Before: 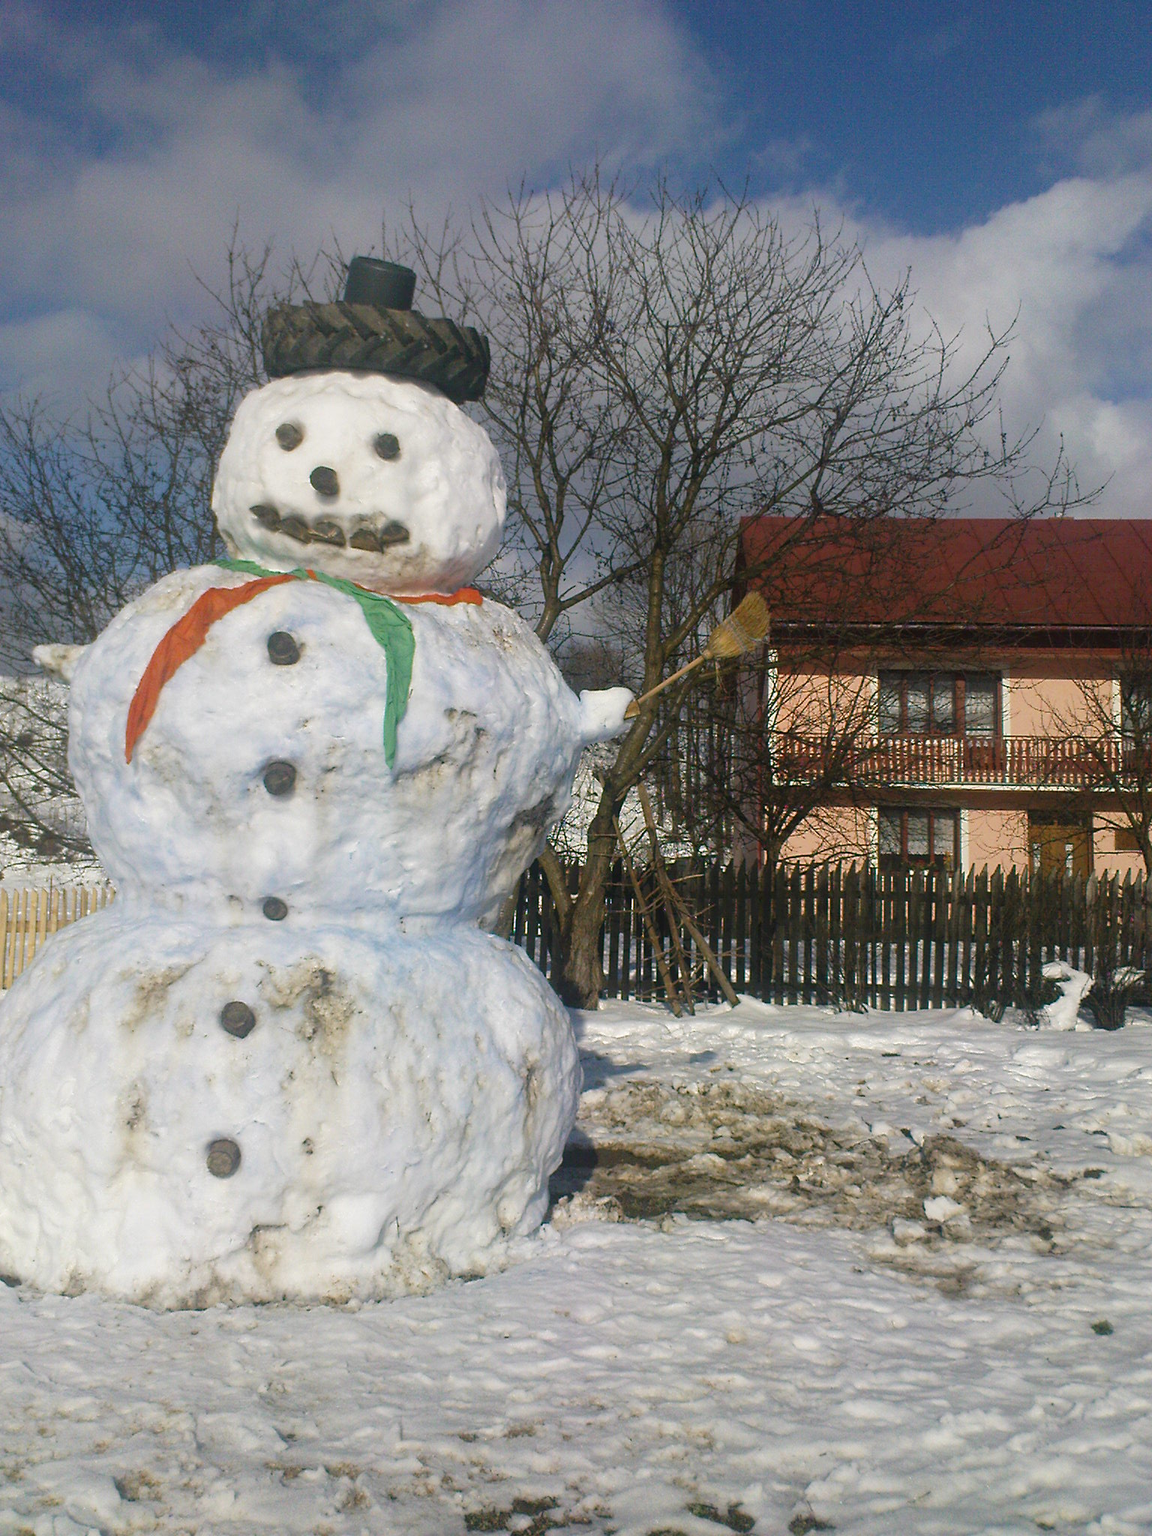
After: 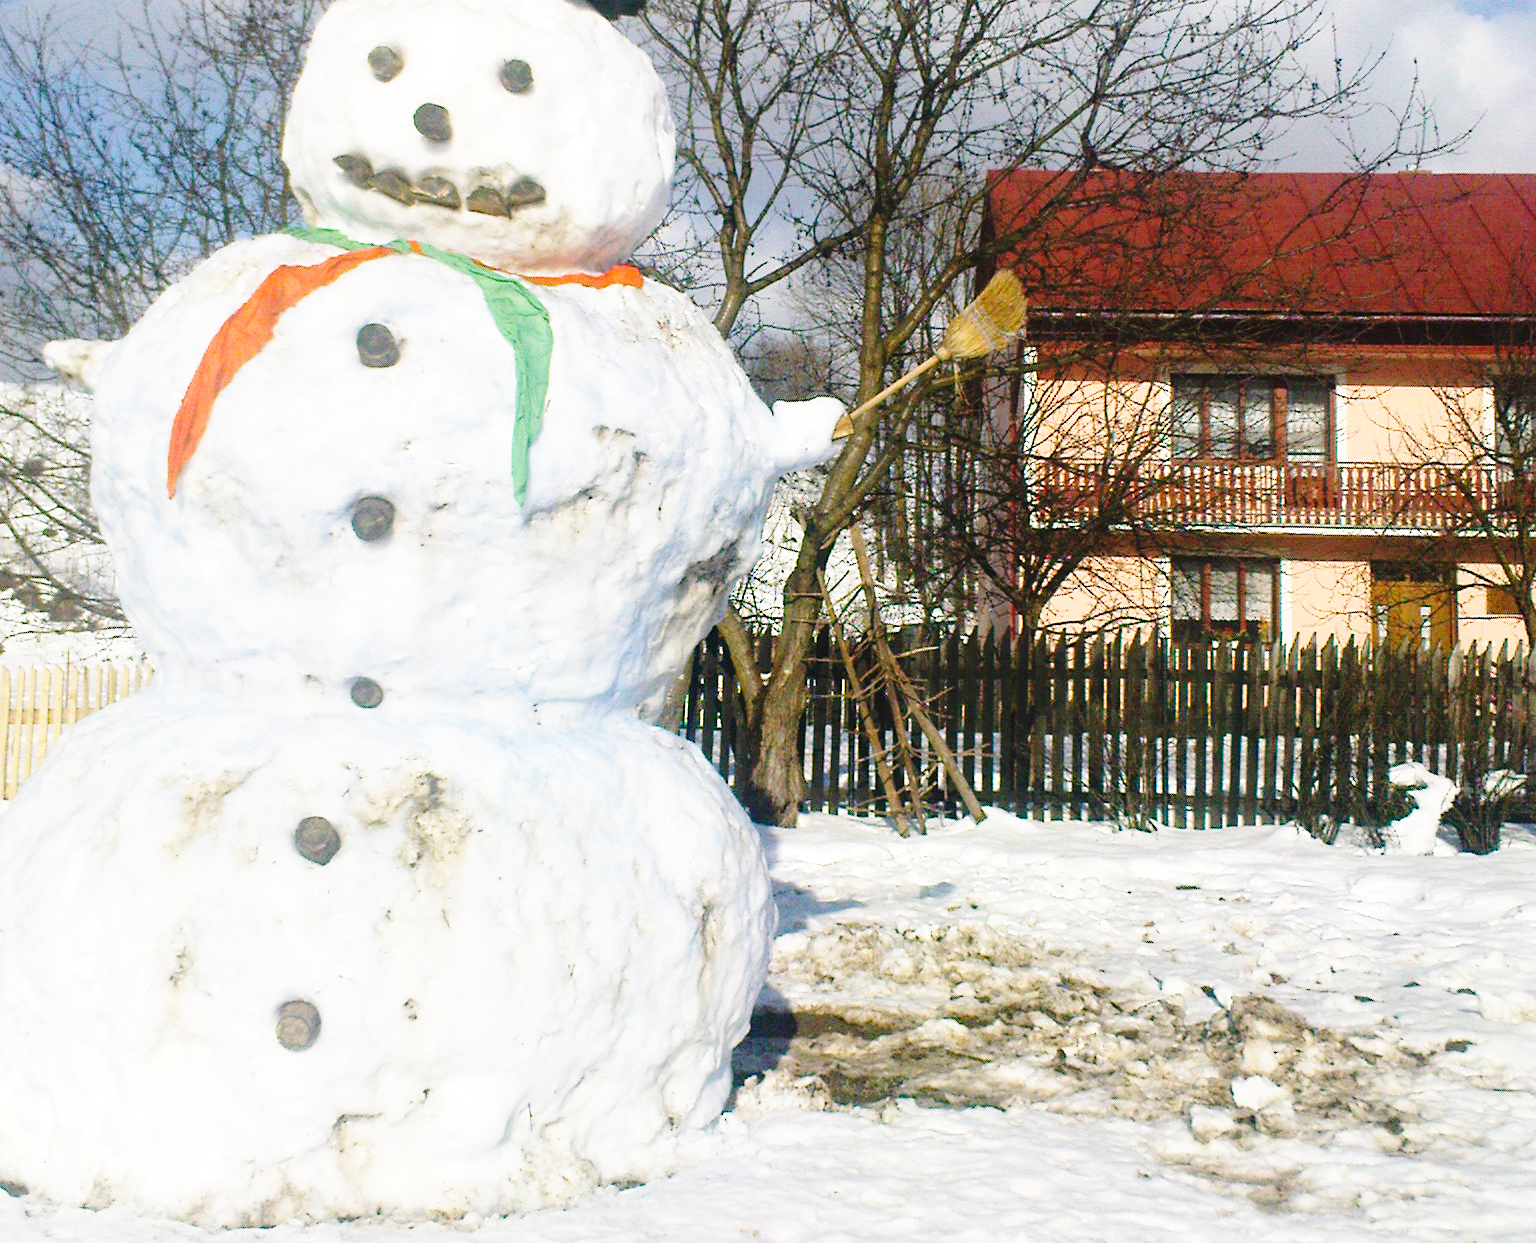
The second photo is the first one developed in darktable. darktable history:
crop and rotate: top 25.357%, bottom 13.942%
base curve: curves: ch0 [(0, 0) (0.028, 0.03) (0.105, 0.232) (0.387, 0.748) (0.754, 0.968) (1, 1)], fusion 1, exposure shift 0.576, preserve colors none
